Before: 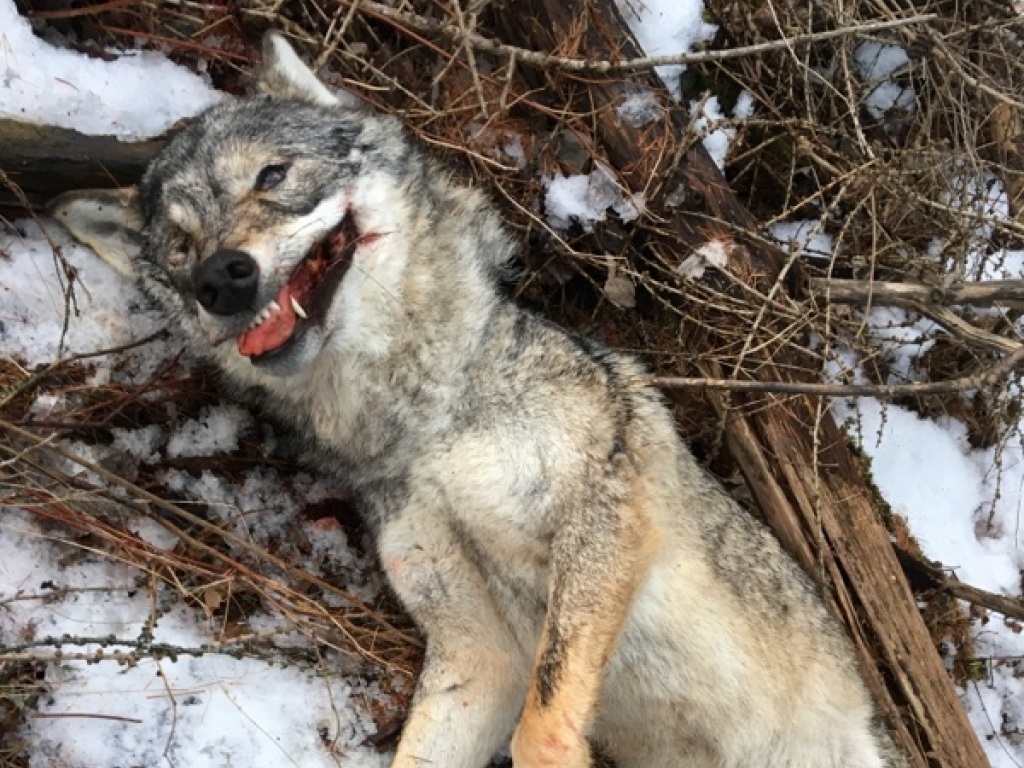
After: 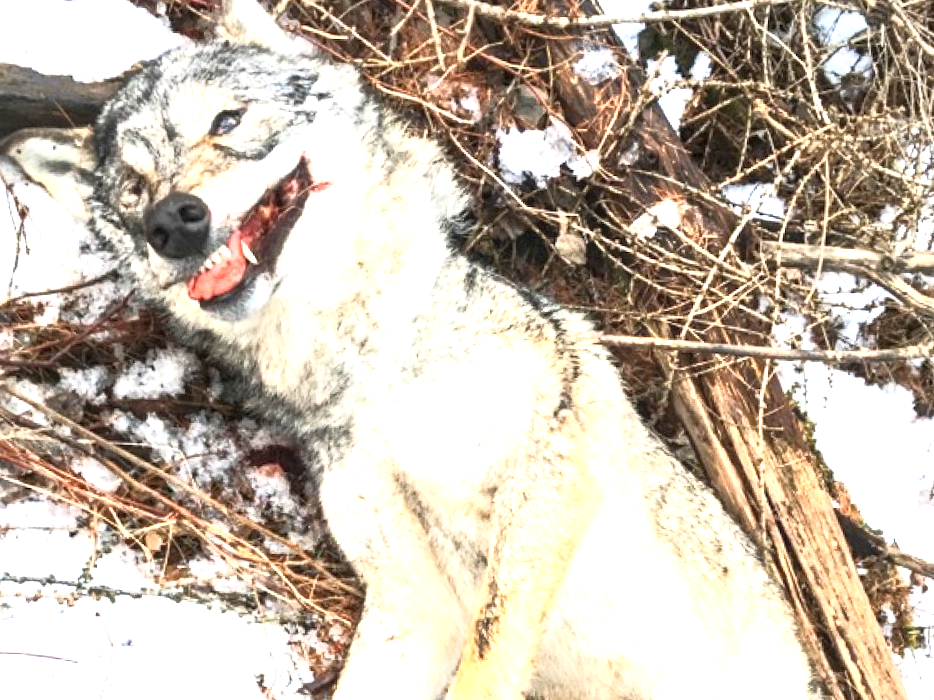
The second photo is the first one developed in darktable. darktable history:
local contrast: highlights 54%, shadows 52%, detail 130%, midtone range 0.448
base curve: curves: ch0 [(0, 0) (0.257, 0.25) (0.482, 0.586) (0.757, 0.871) (1, 1)]
crop and rotate: angle -1.94°, left 3.119%, top 4.217%, right 1.565%, bottom 0.446%
exposure: black level correction 0, exposure 1.997 EV, compensate exposure bias true, compensate highlight preservation false
